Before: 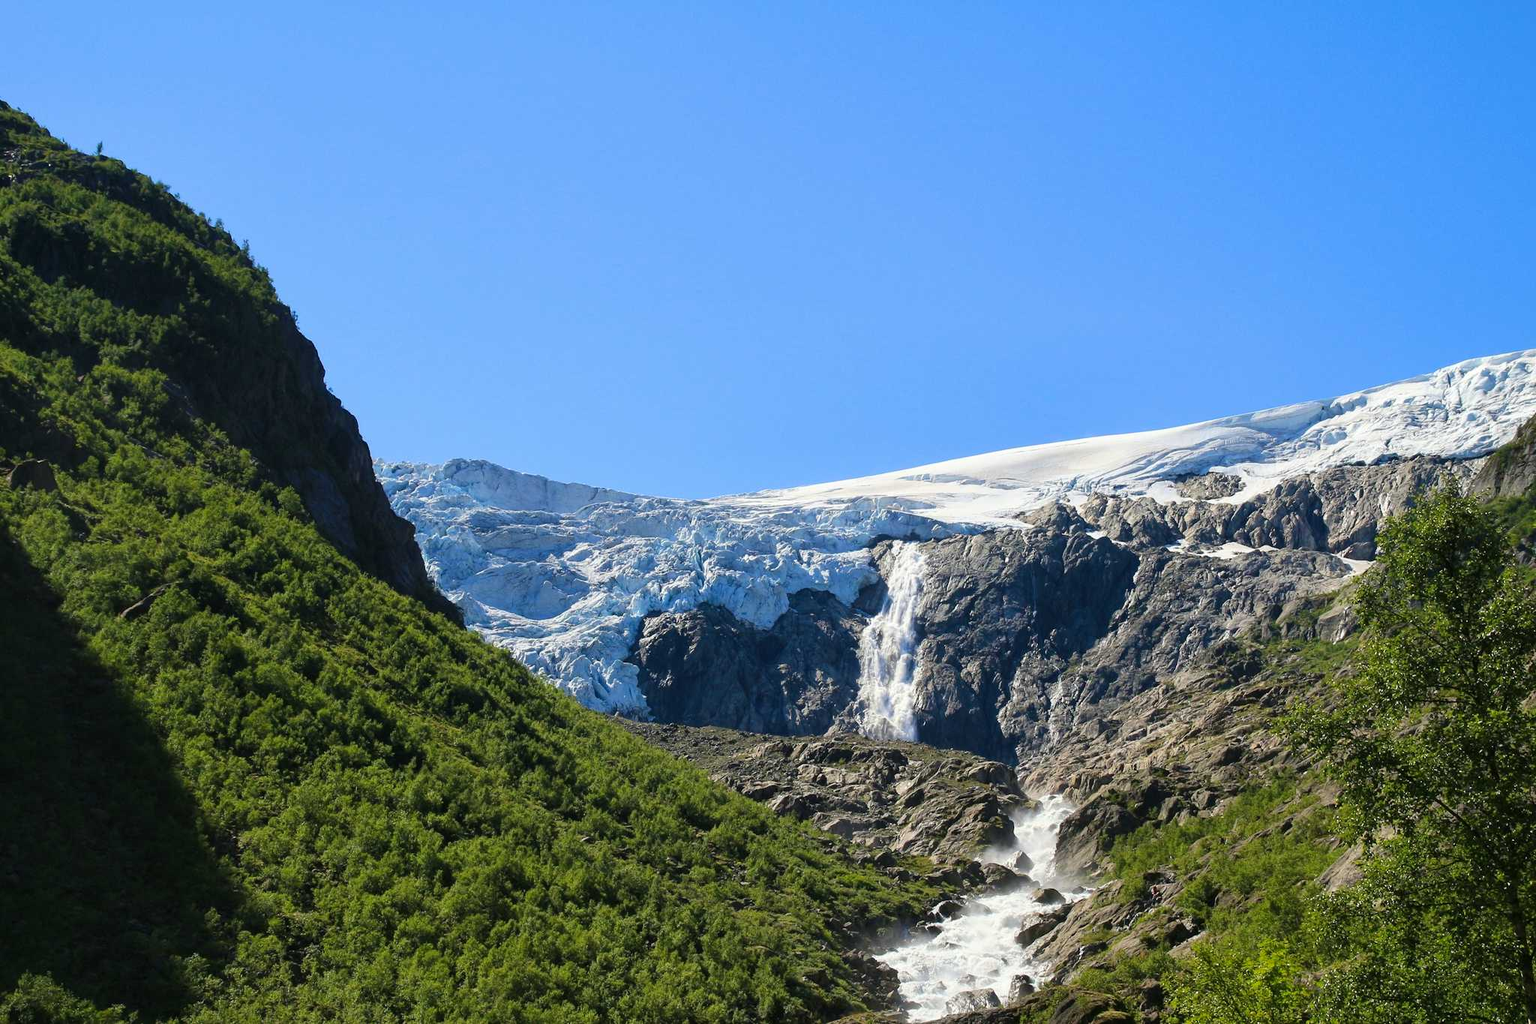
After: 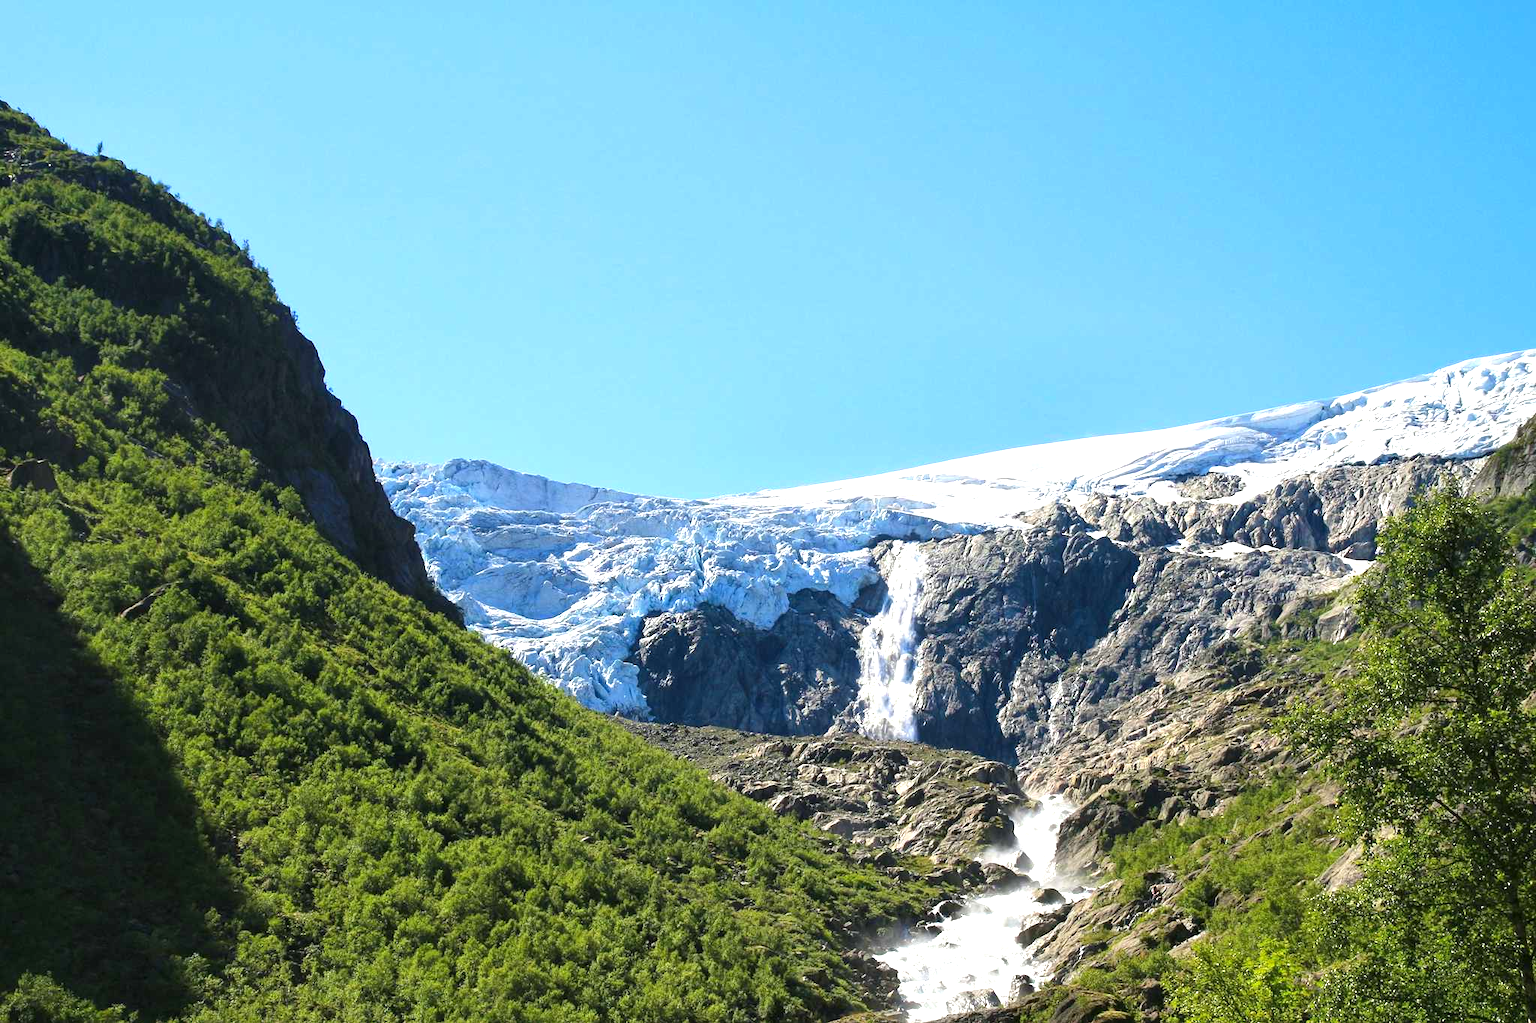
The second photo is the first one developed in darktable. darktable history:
exposure: exposure 0.828 EV, compensate highlight preservation false
